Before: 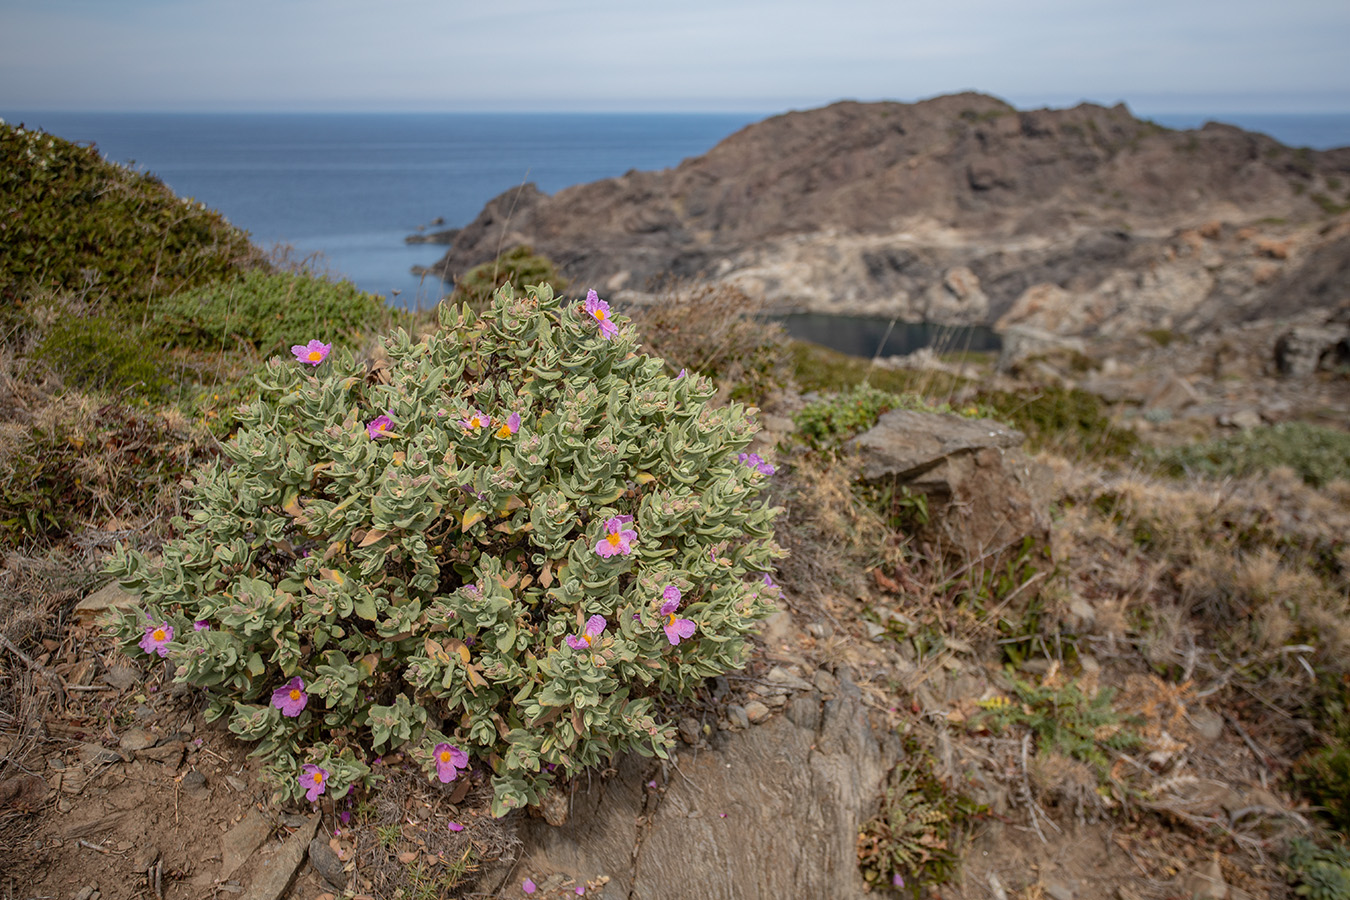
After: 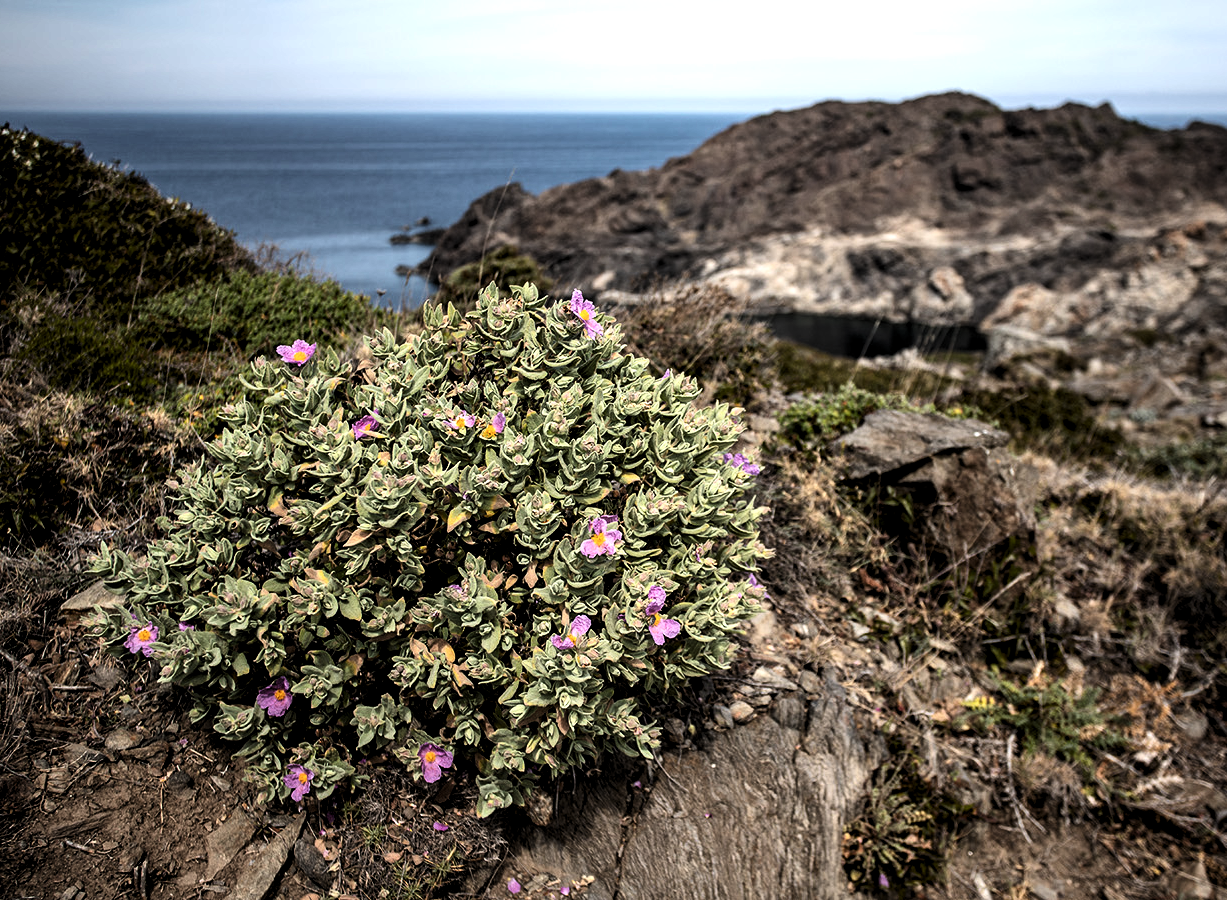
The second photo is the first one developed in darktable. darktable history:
levels: levels [0.129, 0.519, 0.867]
crop and rotate: left 1.158%, right 7.948%
contrast brightness saturation: contrast 0.276
